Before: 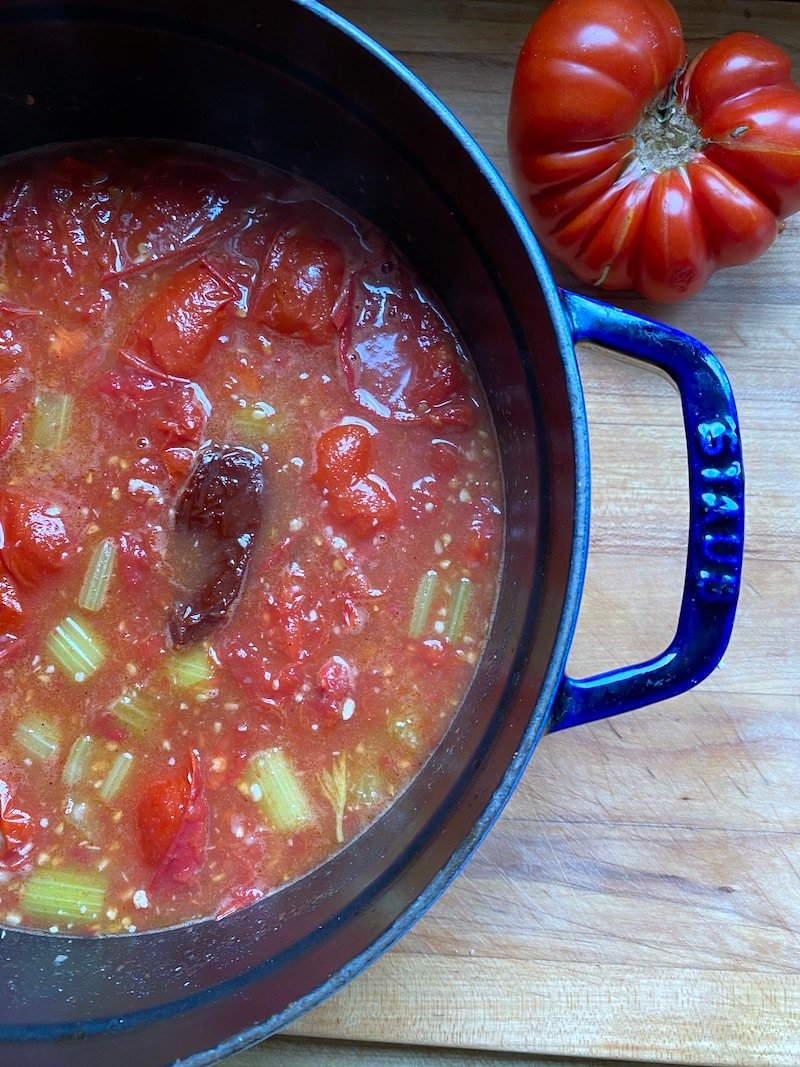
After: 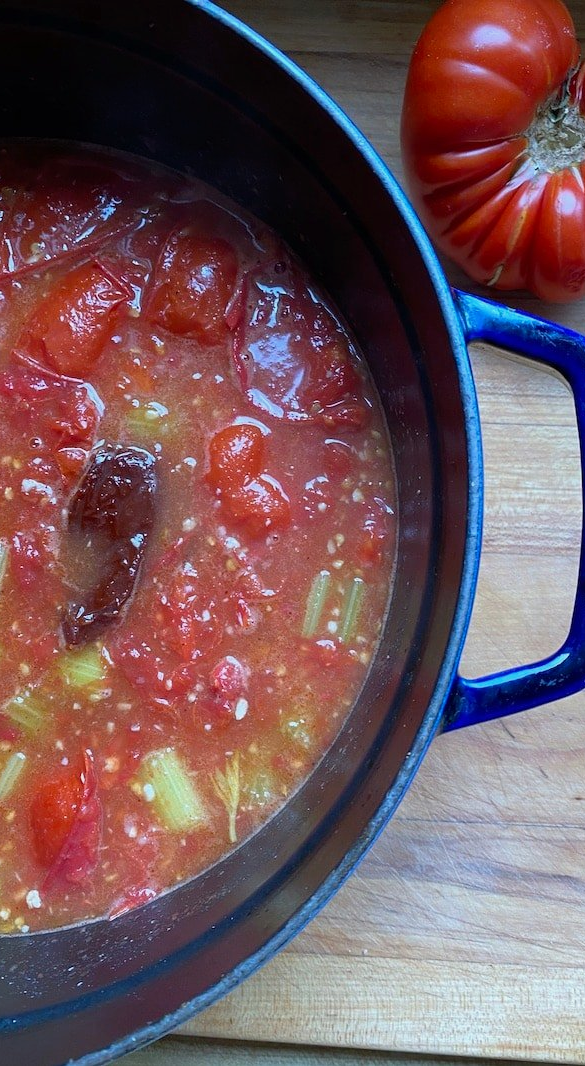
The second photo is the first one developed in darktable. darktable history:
crop: left 13.443%, right 13.31%
exposure: exposure -0.116 EV, compensate exposure bias true, compensate highlight preservation false
